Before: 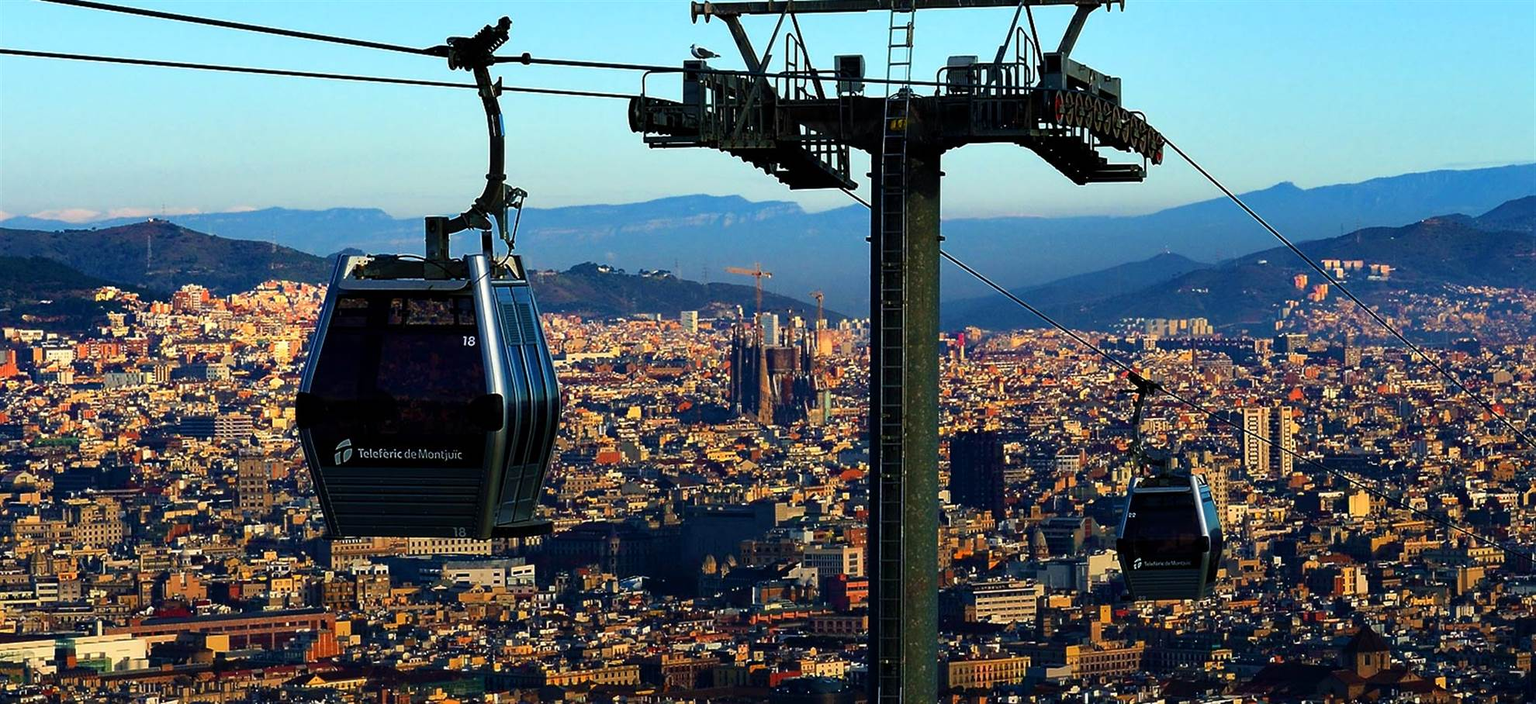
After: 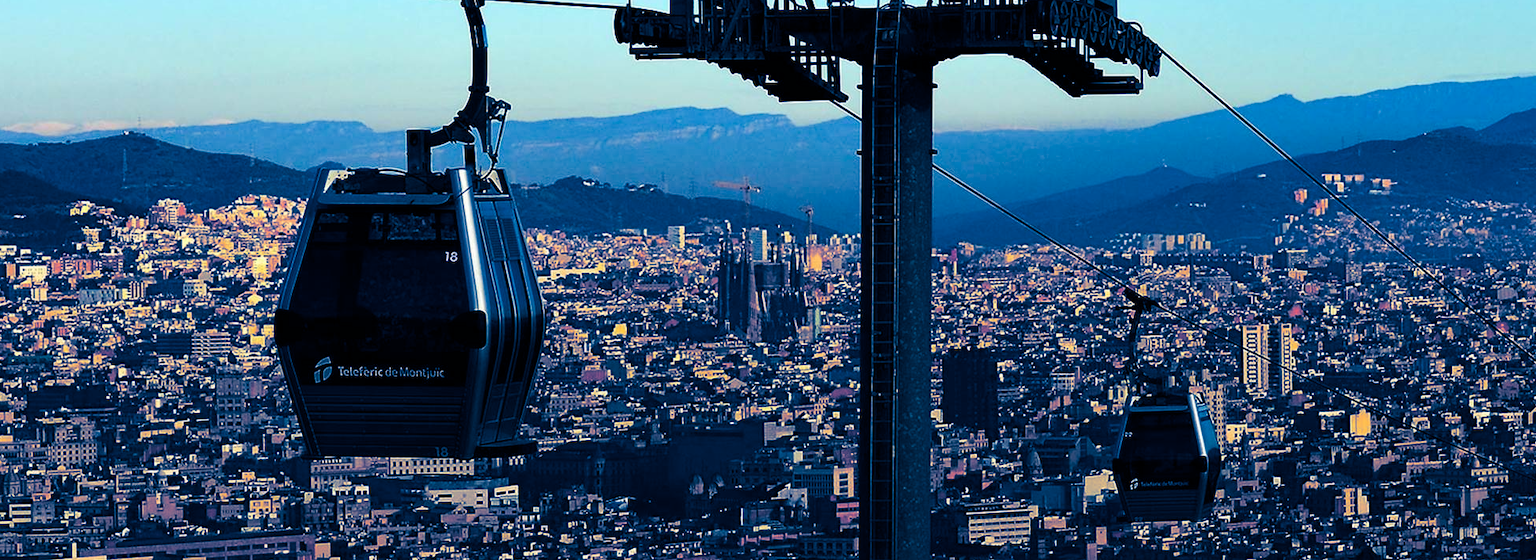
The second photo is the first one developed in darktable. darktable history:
crop and rotate: left 1.814%, top 12.818%, right 0.25%, bottom 9.225%
split-toning: shadows › hue 226.8°, shadows › saturation 1, highlights › saturation 0, balance -61.41
